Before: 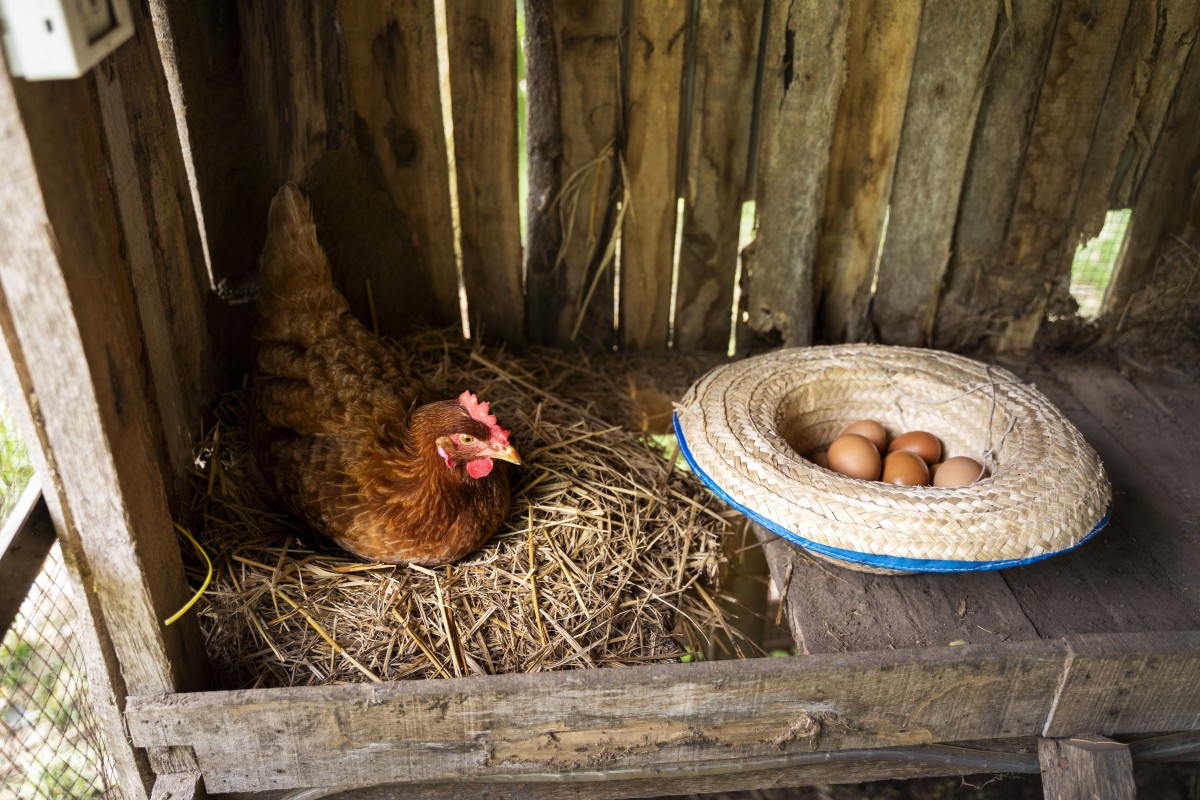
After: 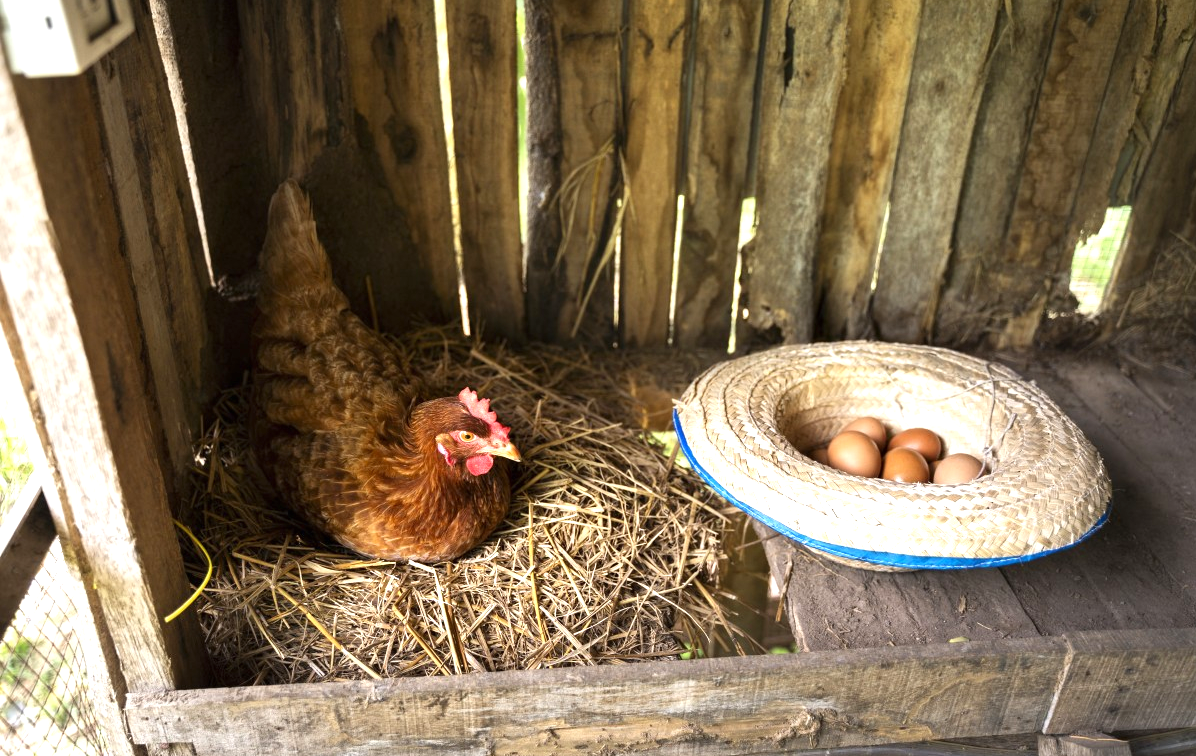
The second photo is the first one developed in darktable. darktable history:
crop: top 0.448%, right 0.264%, bottom 5.045%
exposure: black level correction 0, exposure 0.7 EV, compensate exposure bias true, compensate highlight preservation false
